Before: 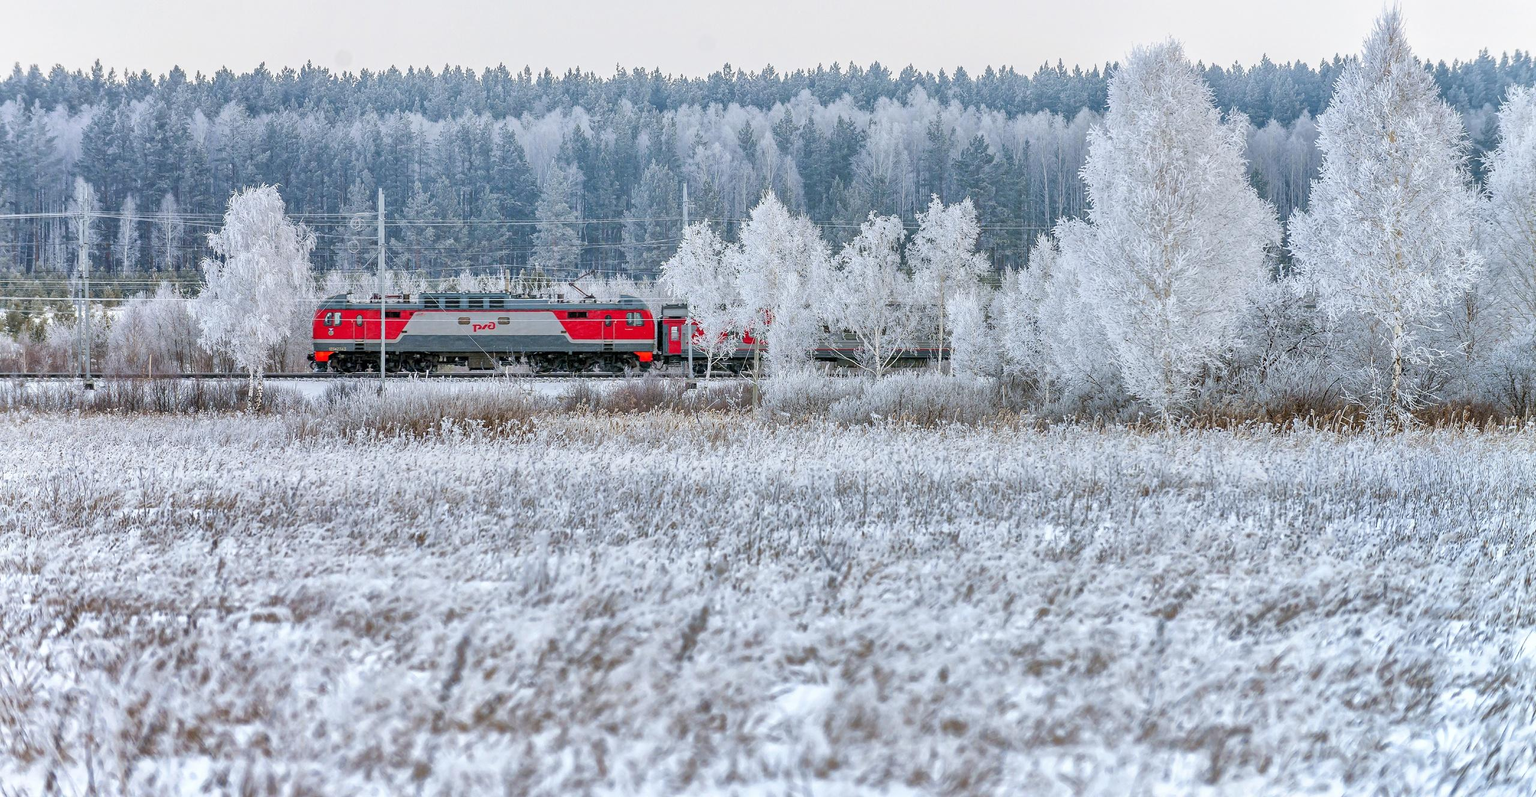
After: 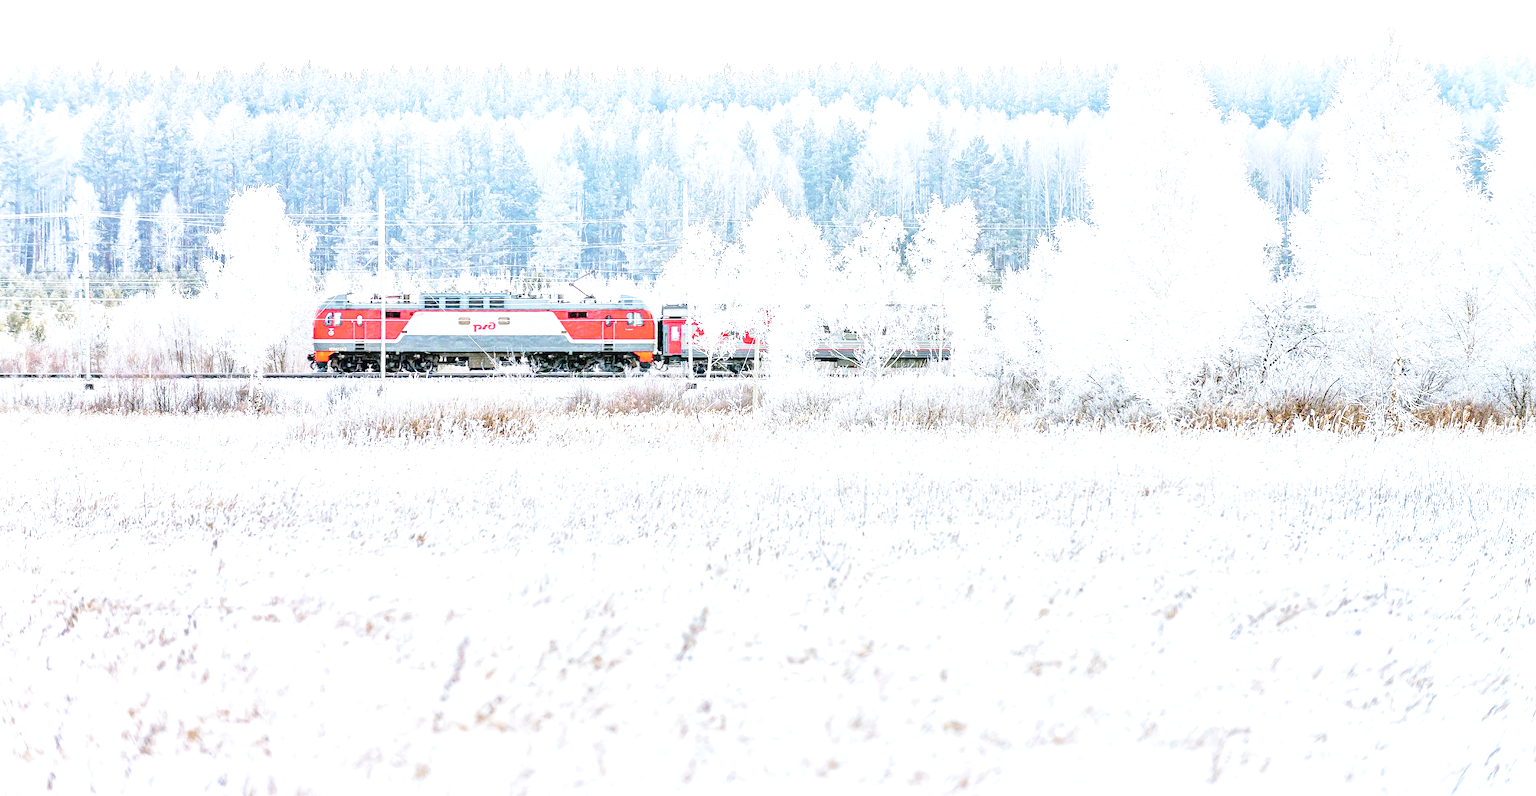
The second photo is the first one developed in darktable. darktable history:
exposure: black level correction 0, exposure 1.467 EV, compensate highlight preservation false
base curve: curves: ch0 [(0, 0) (0.028, 0.03) (0.121, 0.232) (0.46, 0.748) (0.859, 0.968) (1, 1)], preserve colors none
